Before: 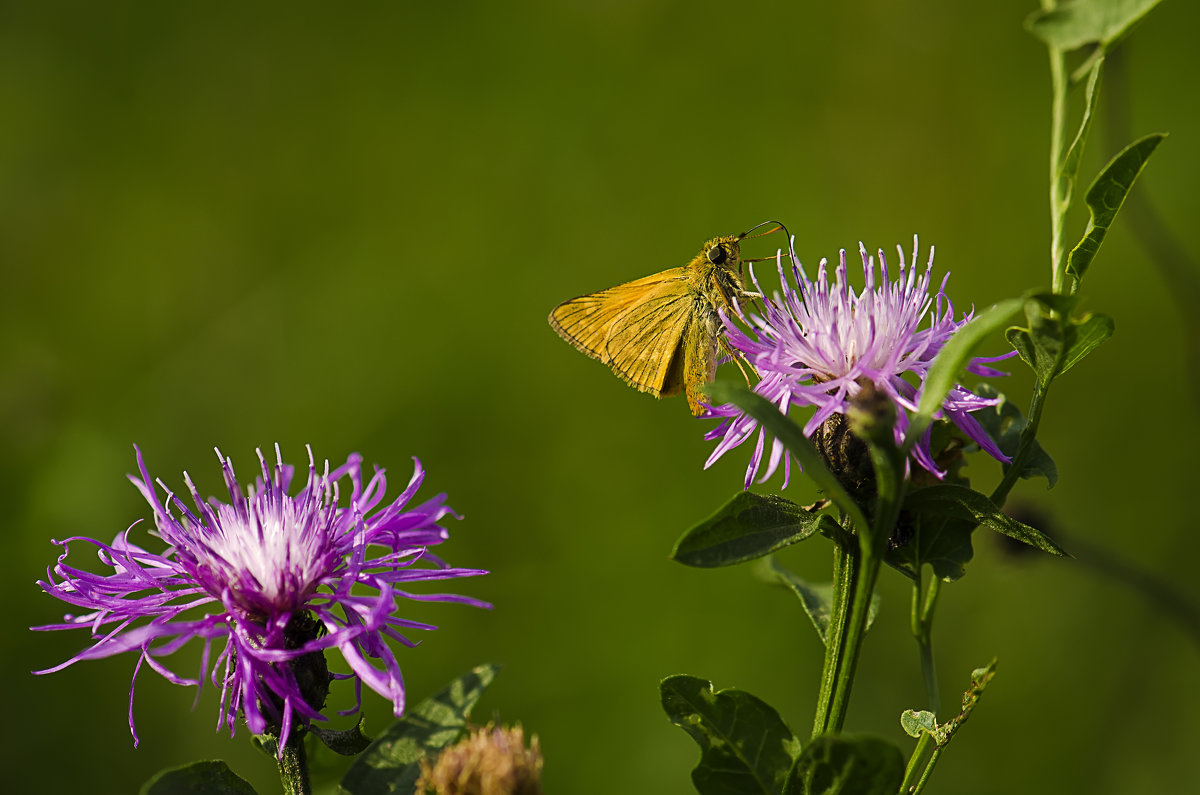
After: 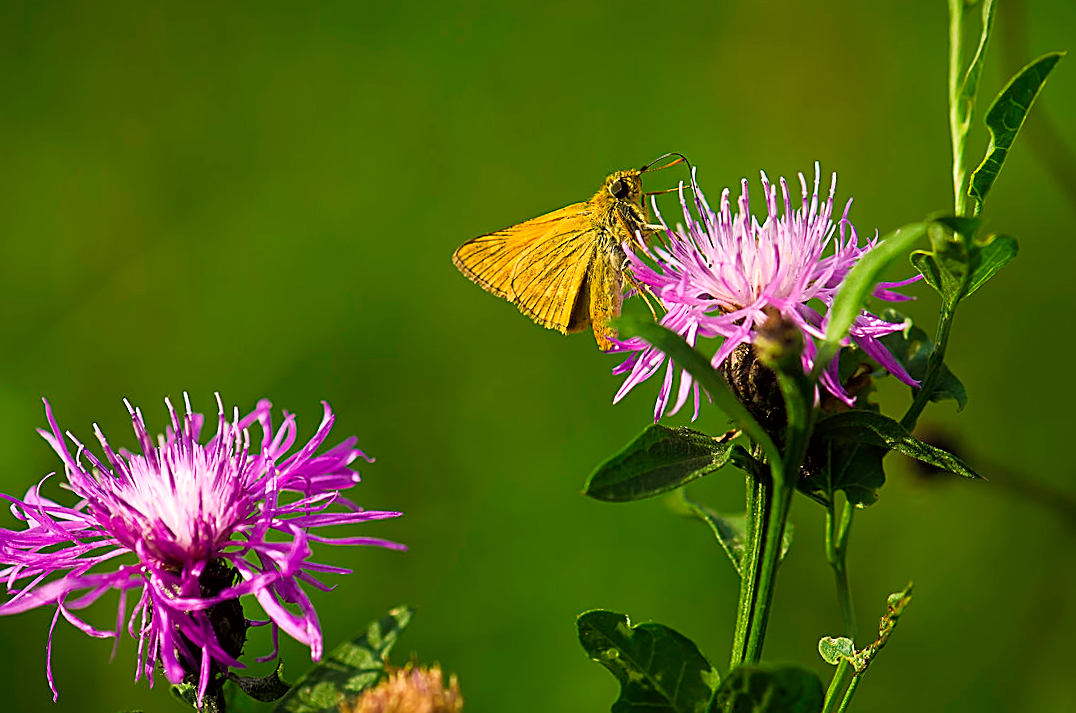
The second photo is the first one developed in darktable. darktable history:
crop and rotate: angle 1.96°, left 5.673%, top 5.673%
exposure: exposure 0.375 EV, compensate highlight preservation false
tone curve: curves: ch0 [(0.013, 0) (0.061, 0.068) (0.239, 0.256) (0.502, 0.505) (0.683, 0.676) (0.761, 0.773) (0.858, 0.858) (0.987, 0.945)]; ch1 [(0, 0) (0.172, 0.123) (0.304, 0.267) (0.414, 0.395) (0.472, 0.473) (0.502, 0.508) (0.521, 0.528) (0.583, 0.595) (0.654, 0.673) (0.728, 0.761) (1, 1)]; ch2 [(0, 0) (0.411, 0.424) (0.485, 0.476) (0.502, 0.502) (0.553, 0.557) (0.57, 0.576) (1, 1)], color space Lab, independent channels, preserve colors none
sharpen: on, module defaults
